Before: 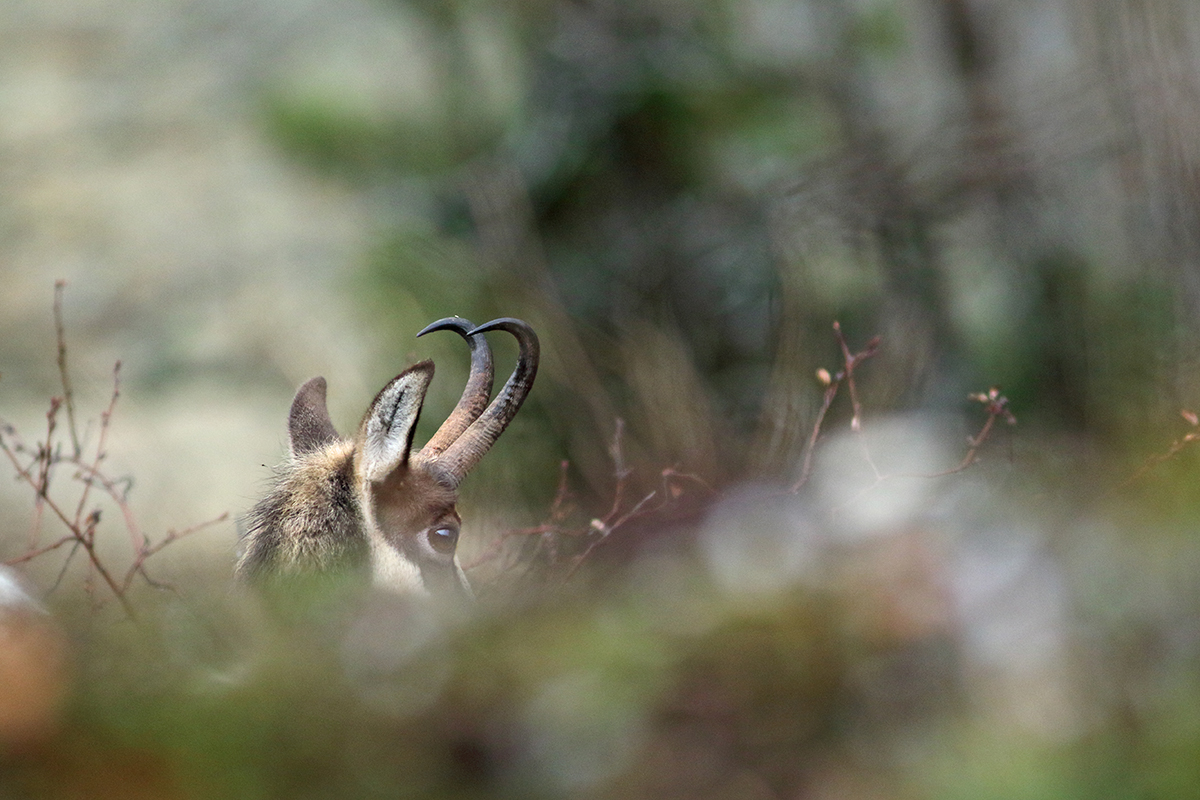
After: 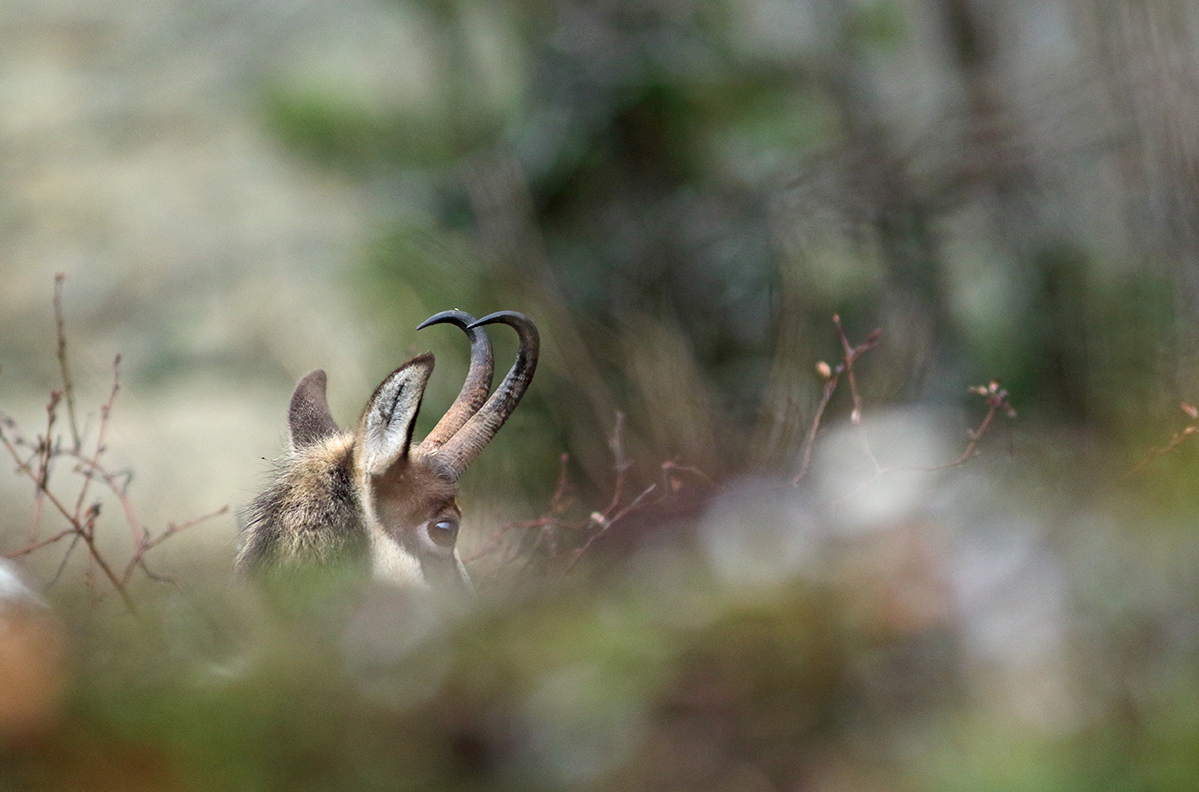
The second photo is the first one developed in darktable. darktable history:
crop: top 0.937%, right 0.058%
